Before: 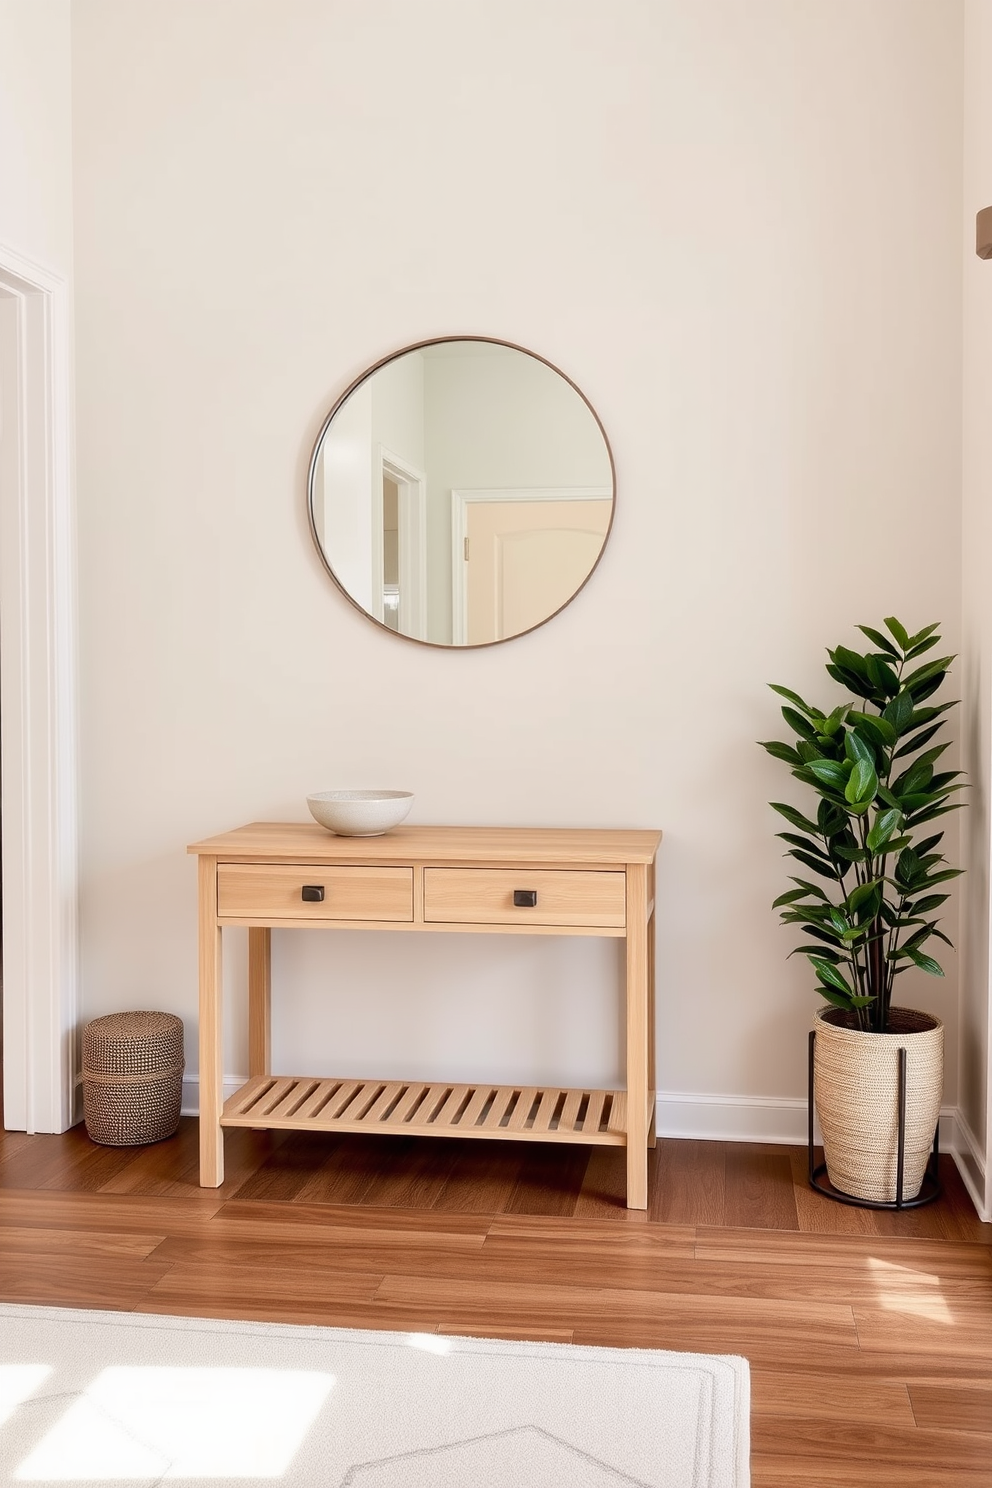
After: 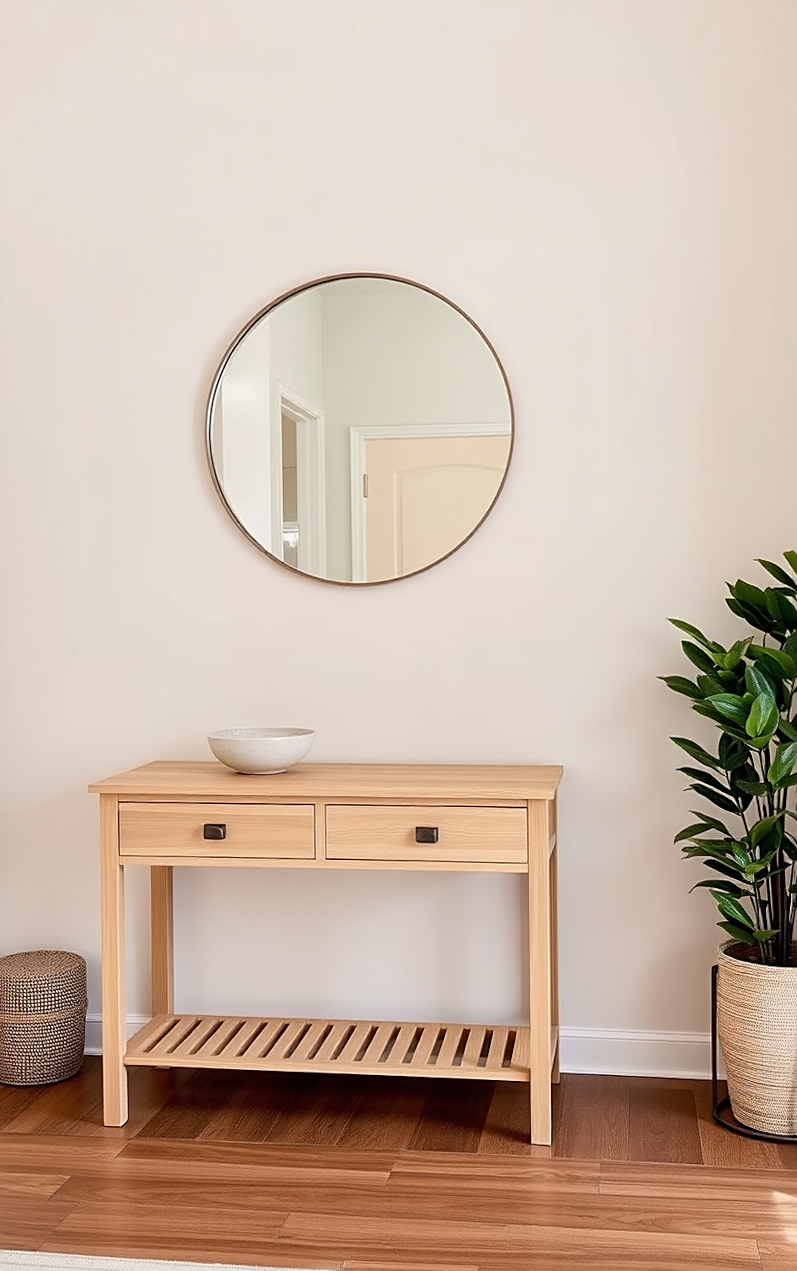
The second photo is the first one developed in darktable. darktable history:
rotate and perspective: rotation -0.45°, automatic cropping original format, crop left 0.008, crop right 0.992, crop top 0.012, crop bottom 0.988
crop: left 9.929%, top 3.475%, right 9.188%, bottom 9.529%
sharpen: on, module defaults
